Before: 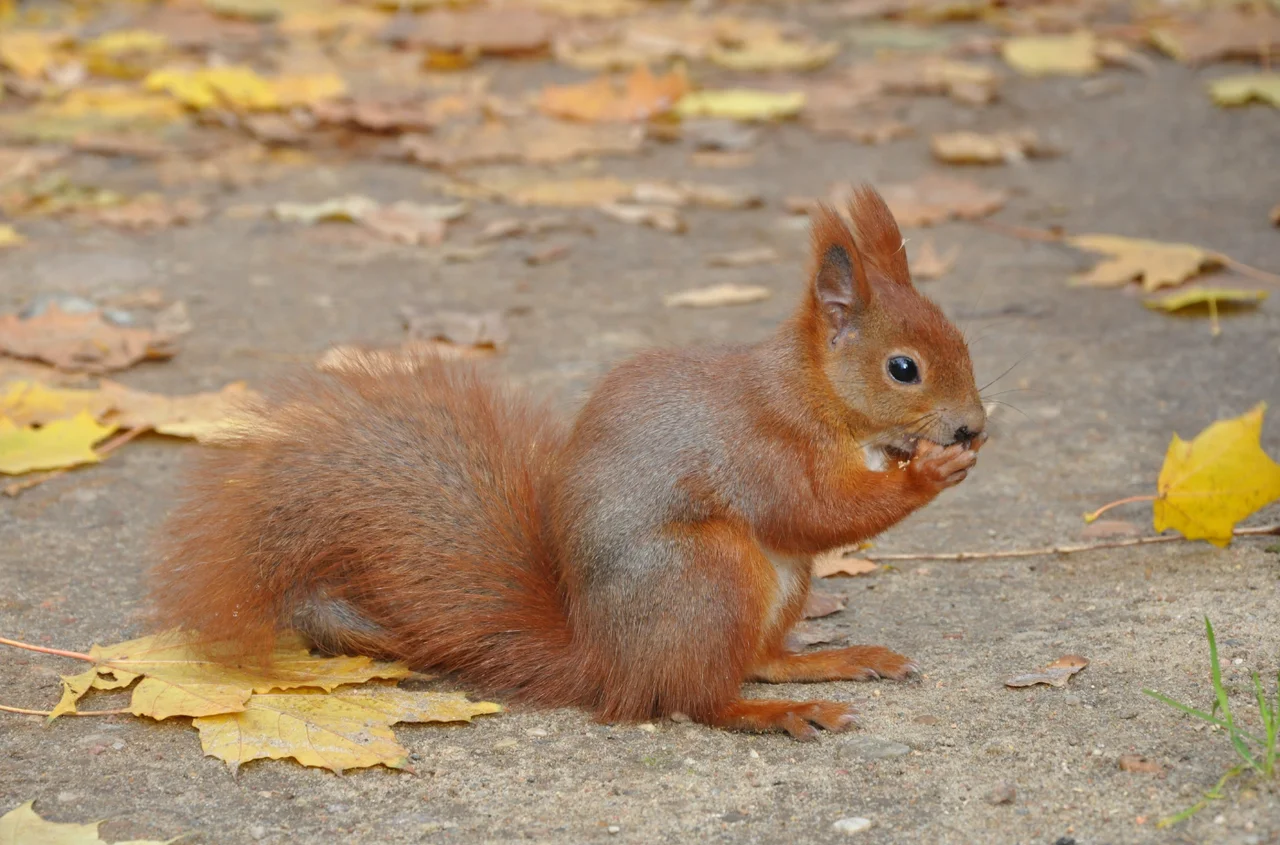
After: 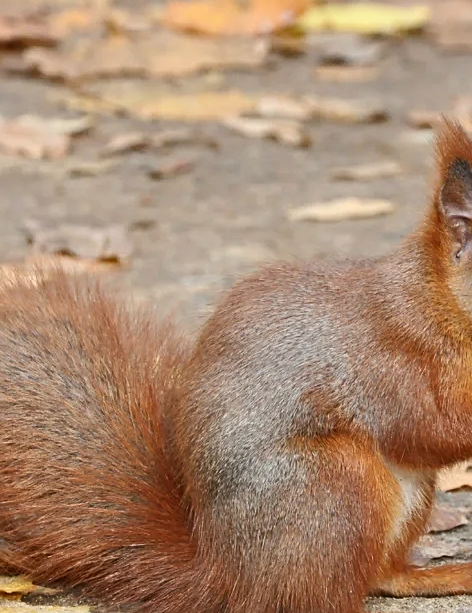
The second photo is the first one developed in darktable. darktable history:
contrast brightness saturation: contrast 0.238, brightness 0.09
crop and rotate: left 29.446%, top 10.189%, right 33.619%, bottom 17.233%
sharpen: on, module defaults
shadows and highlights: shadows 6.04, soften with gaussian
